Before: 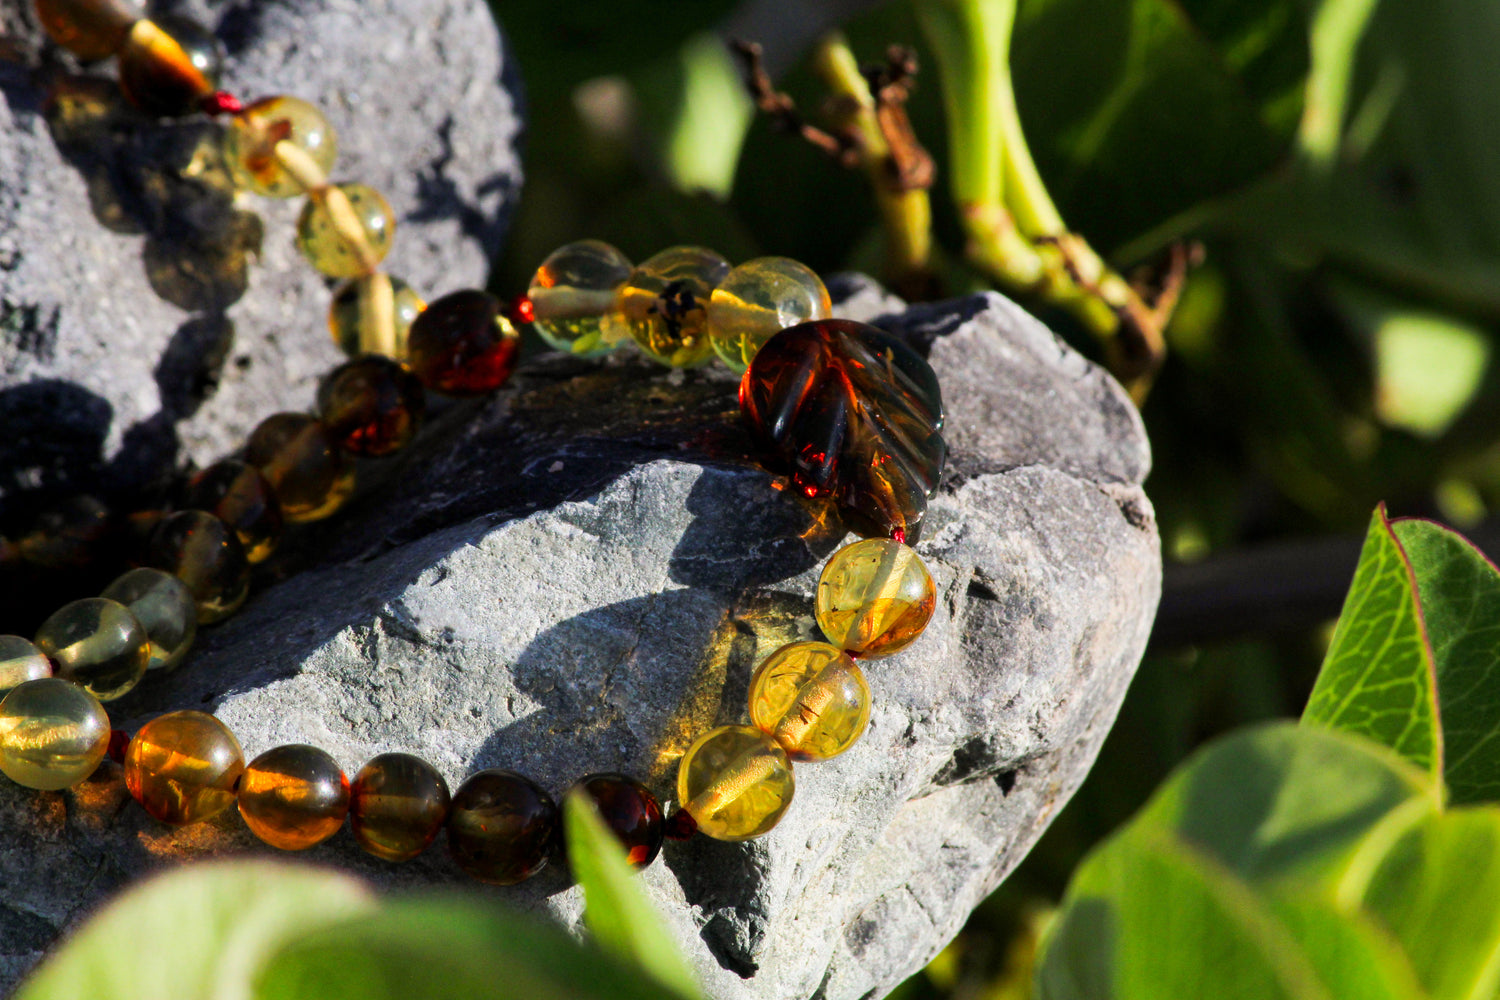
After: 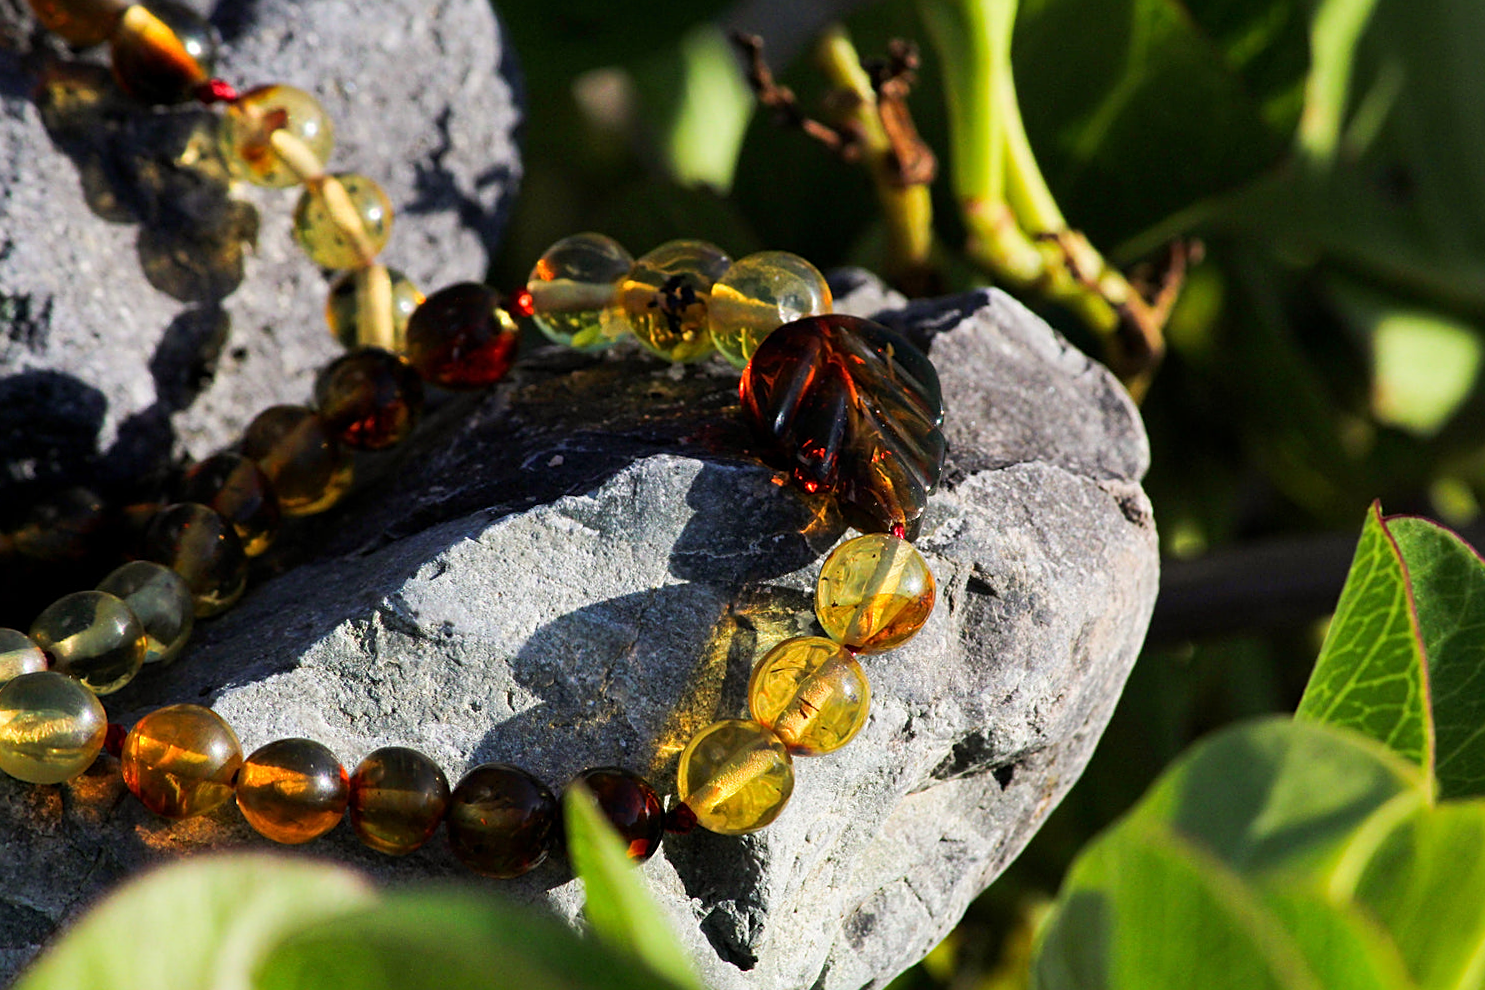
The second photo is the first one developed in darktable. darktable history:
rotate and perspective: rotation 0.174°, lens shift (vertical) 0.013, lens shift (horizontal) 0.019, shear 0.001, automatic cropping original format, crop left 0.007, crop right 0.991, crop top 0.016, crop bottom 0.997
sharpen: on, module defaults
